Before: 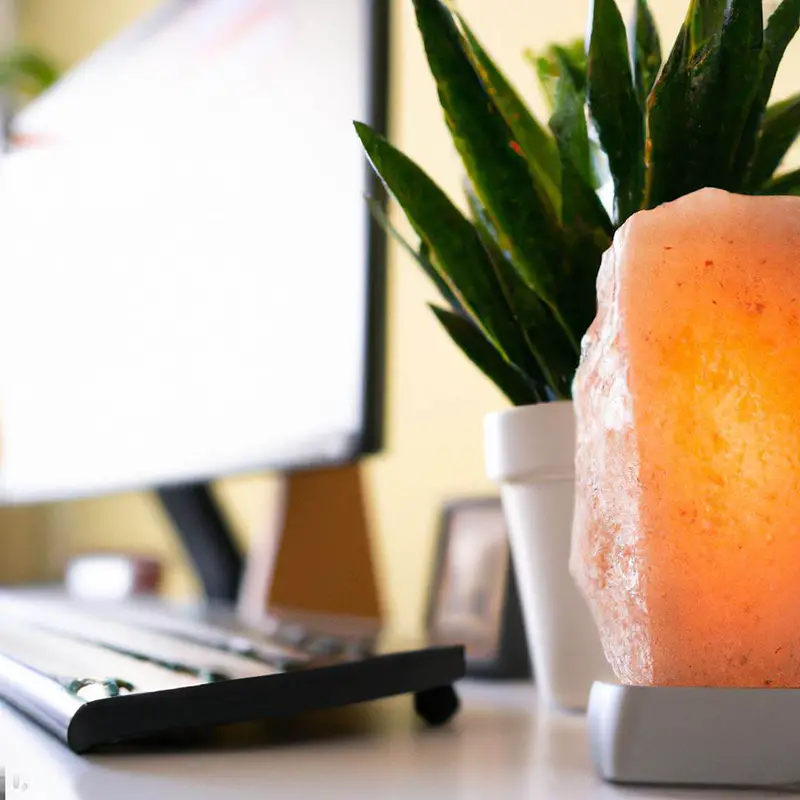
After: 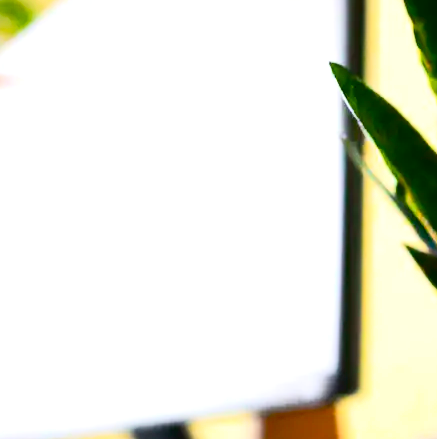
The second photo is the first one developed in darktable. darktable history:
crop and rotate: left 3.047%, top 7.509%, right 42.236%, bottom 37.598%
exposure: black level correction 0.001, exposure 0.5 EV, compensate exposure bias true, compensate highlight preservation false
tone curve: curves: ch0 [(0, 0.023) (0.132, 0.075) (0.251, 0.186) (0.463, 0.461) (0.662, 0.757) (0.854, 0.909) (1, 0.973)]; ch1 [(0, 0) (0.447, 0.411) (0.483, 0.469) (0.498, 0.496) (0.518, 0.514) (0.561, 0.579) (0.604, 0.645) (0.669, 0.73) (0.819, 0.93) (1, 1)]; ch2 [(0, 0) (0.307, 0.315) (0.425, 0.438) (0.483, 0.477) (0.503, 0.503) (0.526, 0.534) (0.567, 0.569) (0.617, 0.674) (0.703, 0.797) (0.985, 0.966)], color space Lab, independent channels
